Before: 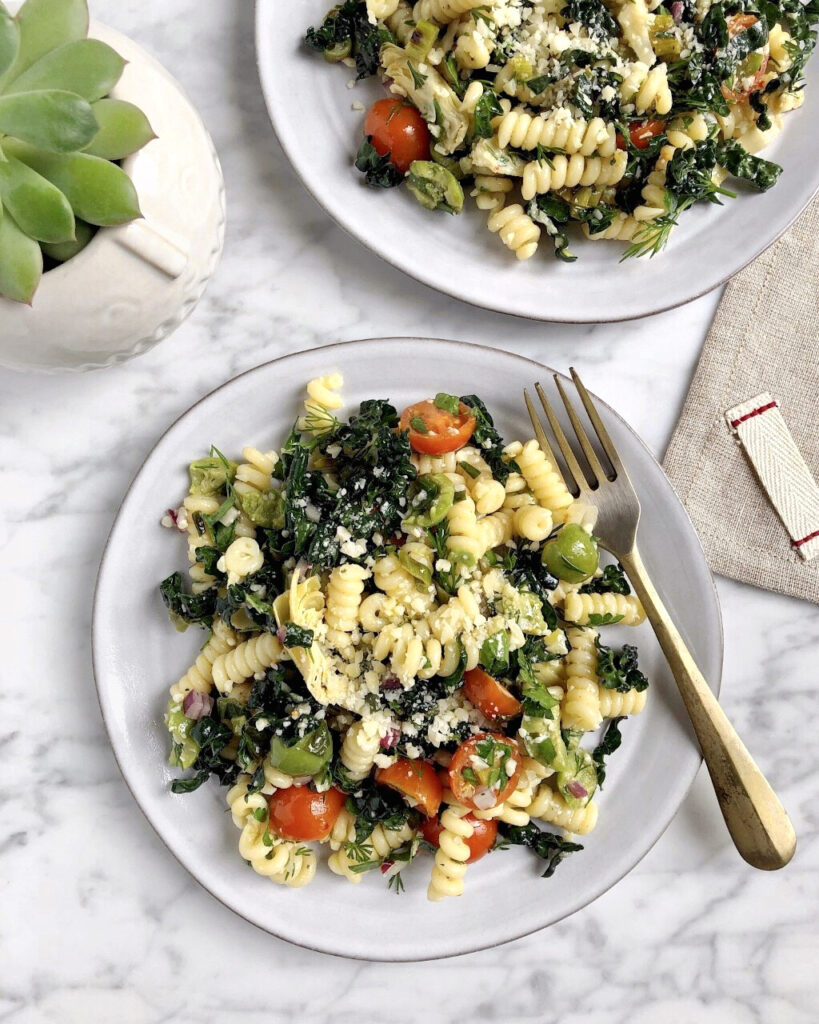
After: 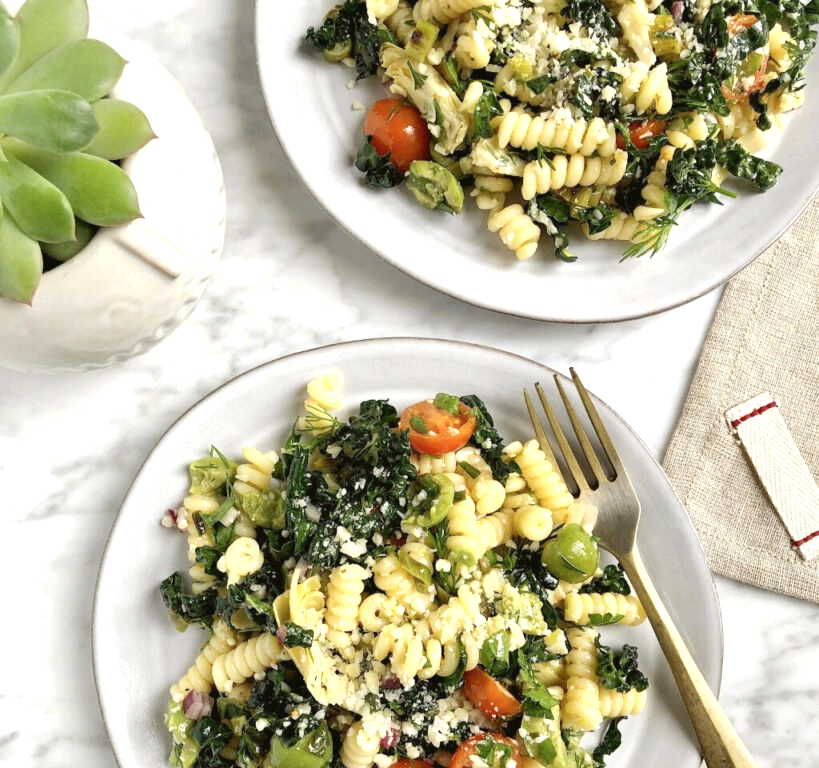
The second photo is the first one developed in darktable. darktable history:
color balance: mode lift, gamma, gain (sRGB), lift [1.04, 1, 1, 0.97], gamma [1.01, 1, 1, 0.97], gain [0.96, 1, 1, 0.97]
crop: bottom 24.988%
exposure: exposure 0.515 EV, compensate highlight preservation false
